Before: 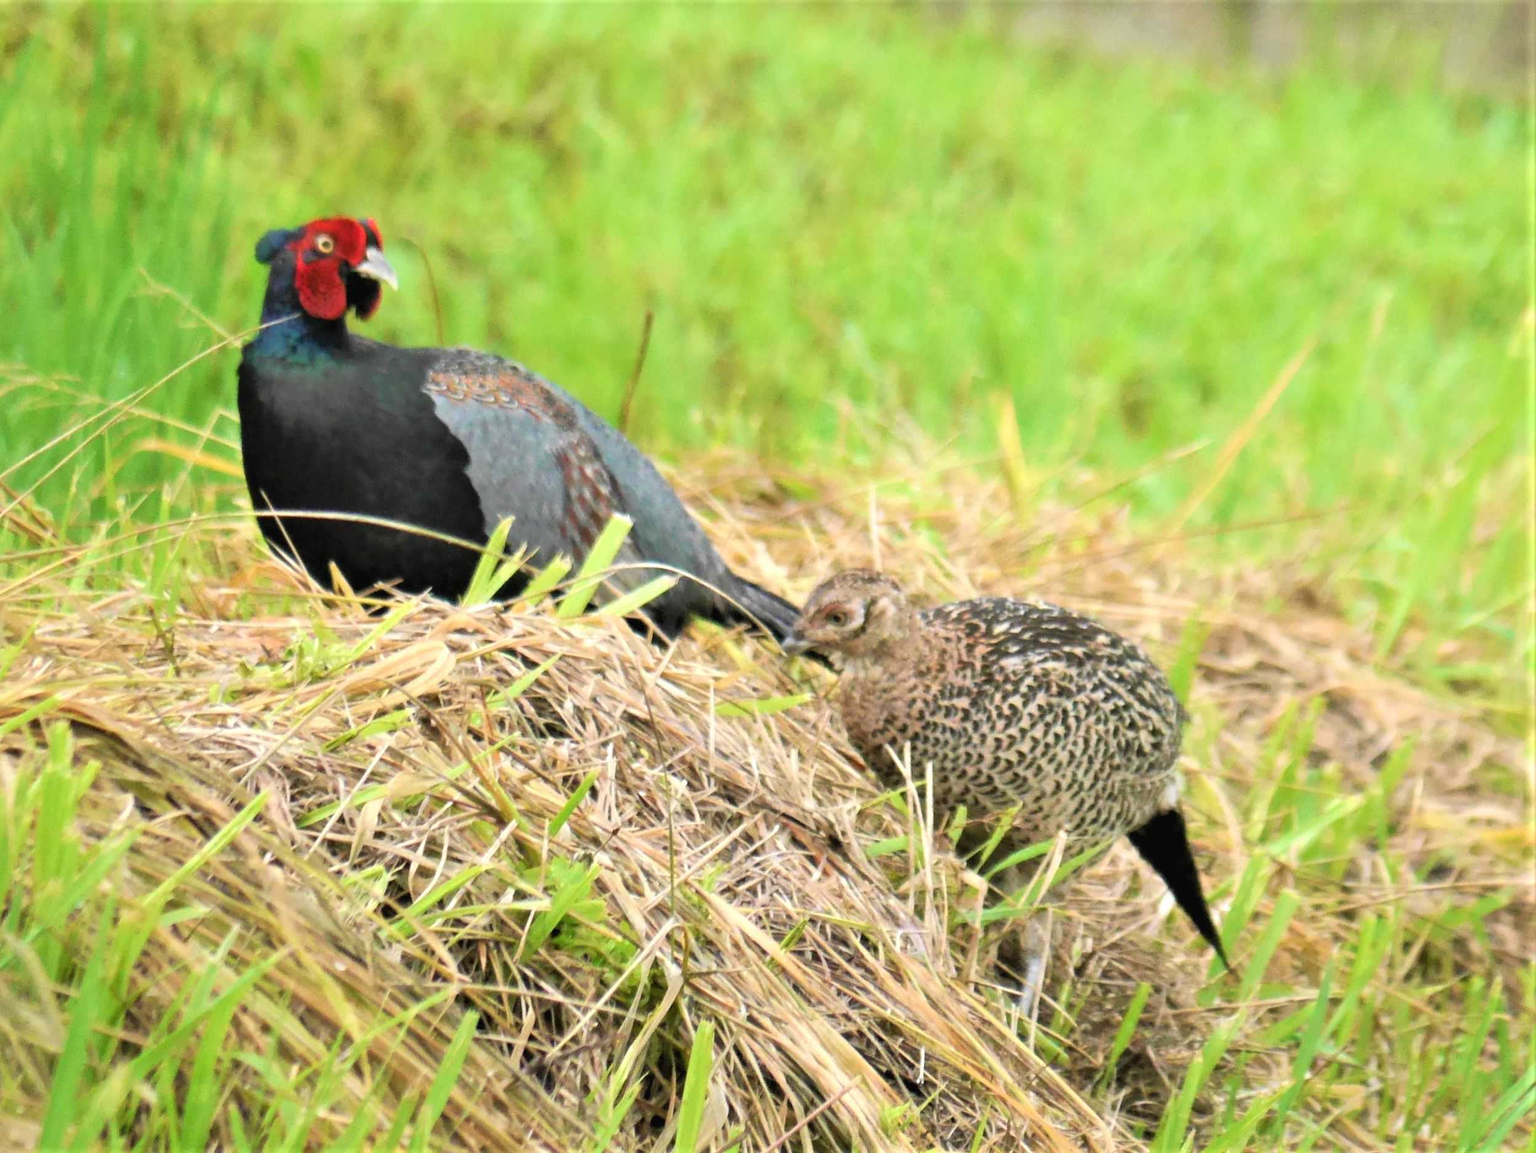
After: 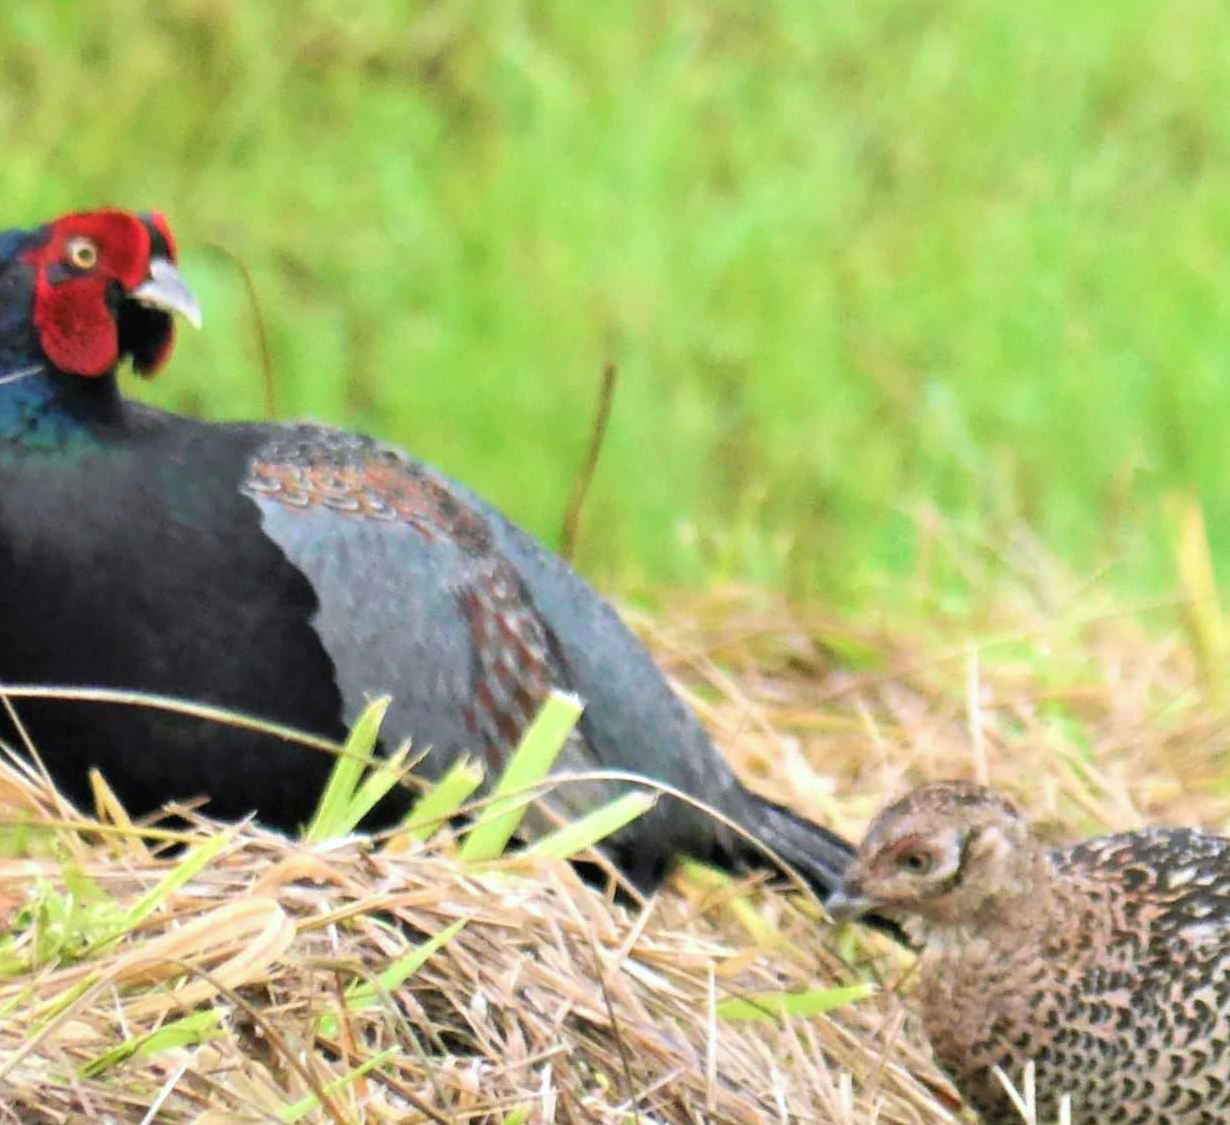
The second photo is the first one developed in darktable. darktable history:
crop: left 17.835%, top 7.675%, right 32.881%, bottom 32.213%
color calibration: illuminant as shot in camera, x 0.358, y 0.373, temperature 4628.91 K
